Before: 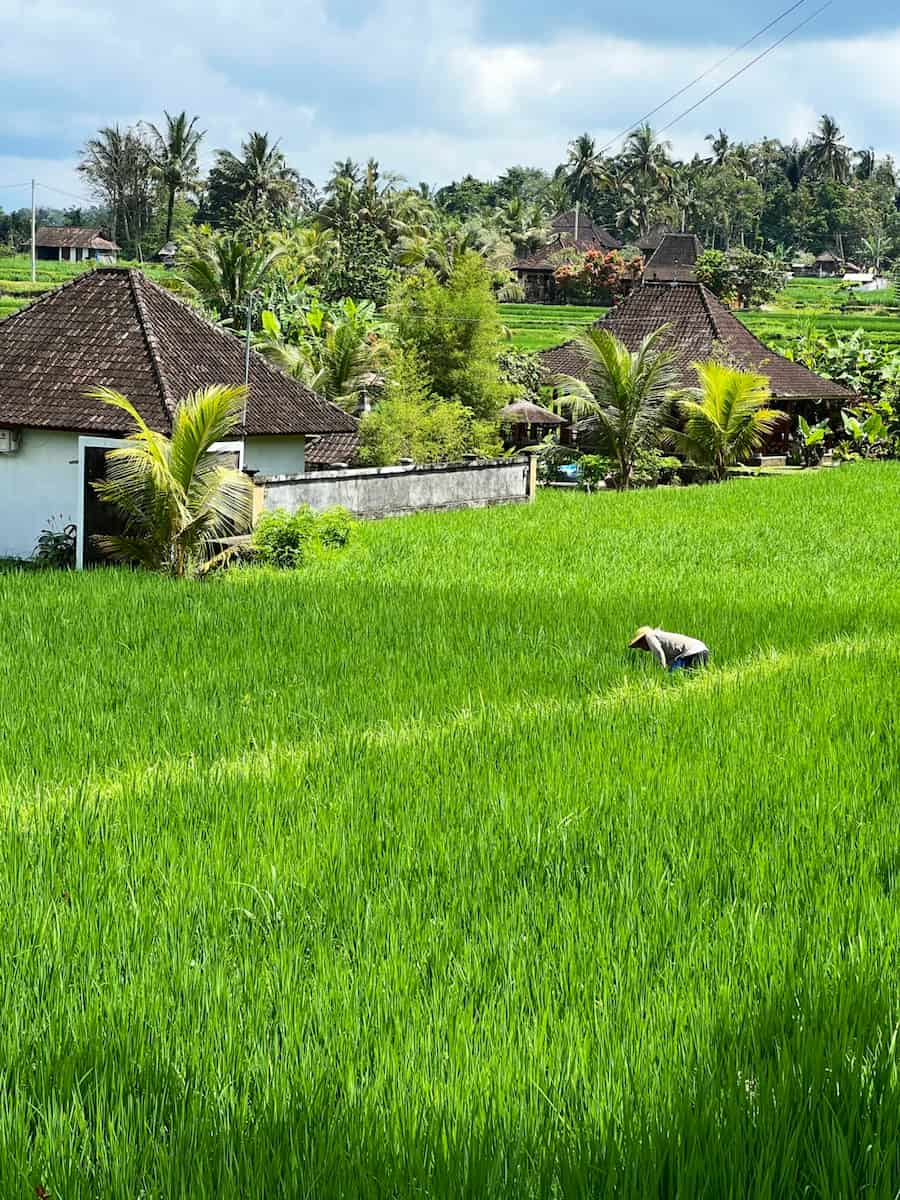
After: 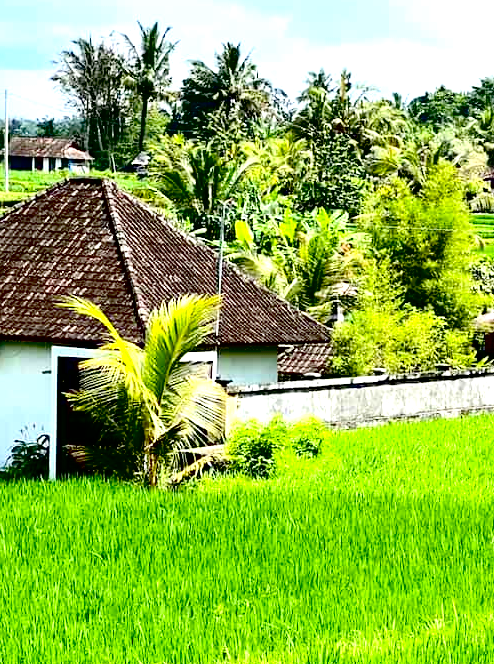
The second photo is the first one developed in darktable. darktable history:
contrast brightness saturation: contrast 0.153, brightness -0.015, saturation 0.102
crop and rotate: left 3.062%, top 7.542%, right 41.98%, bottom 37.104%
exposure: black level correction 0.034, exposure 0.901 EV, compensate highlight preservation false
